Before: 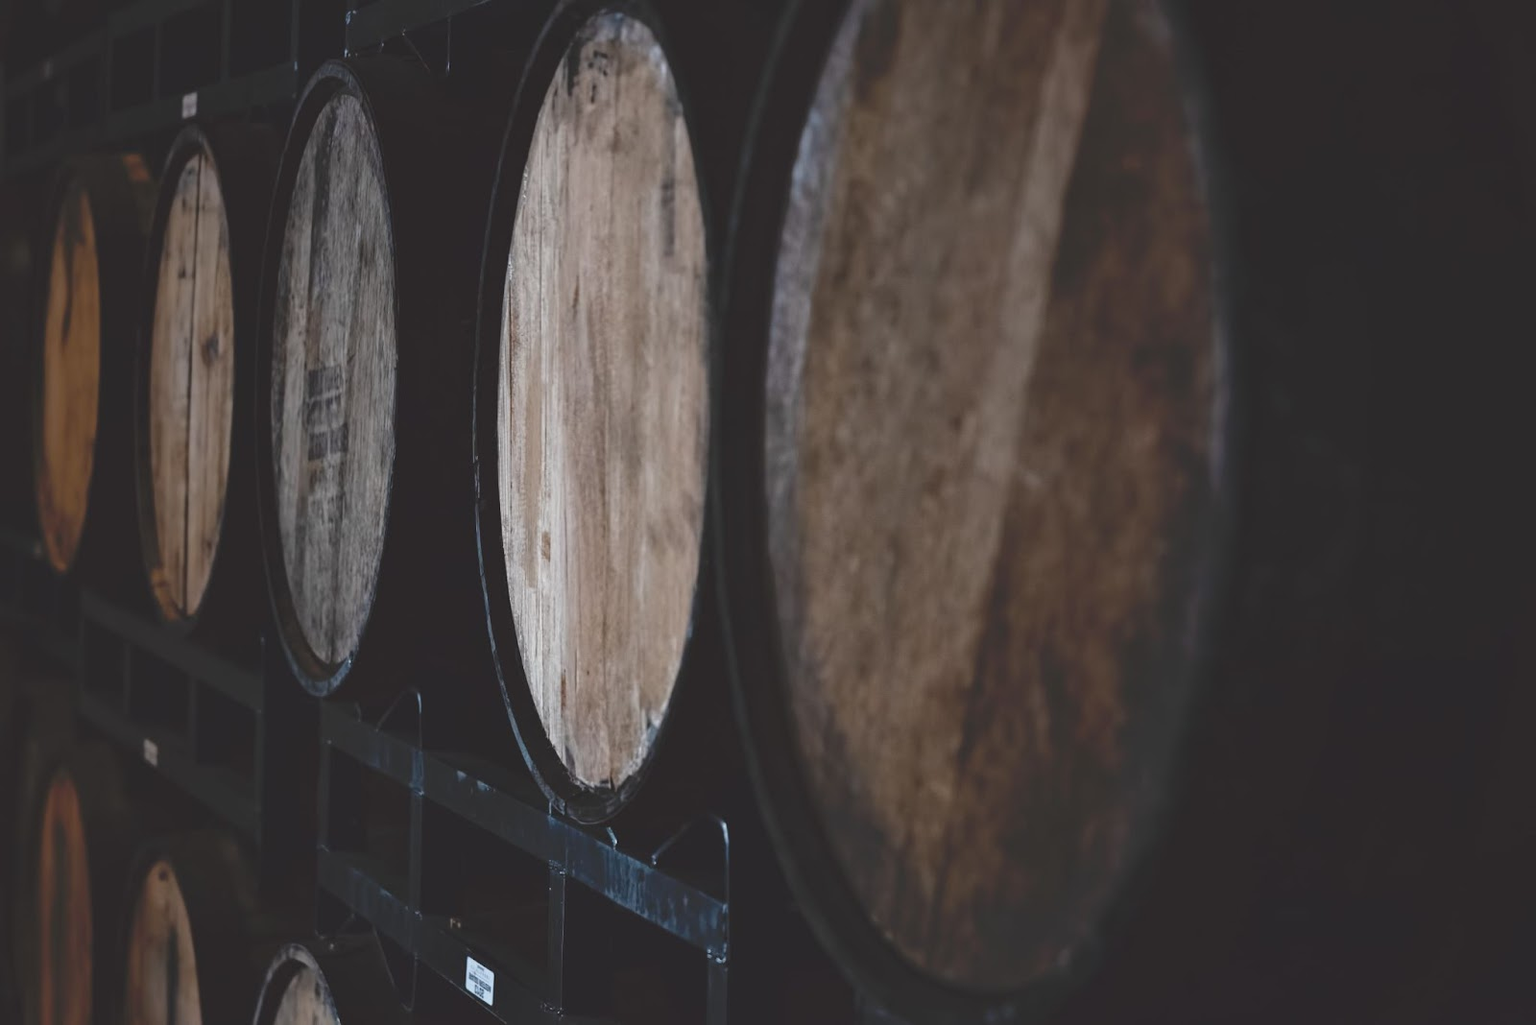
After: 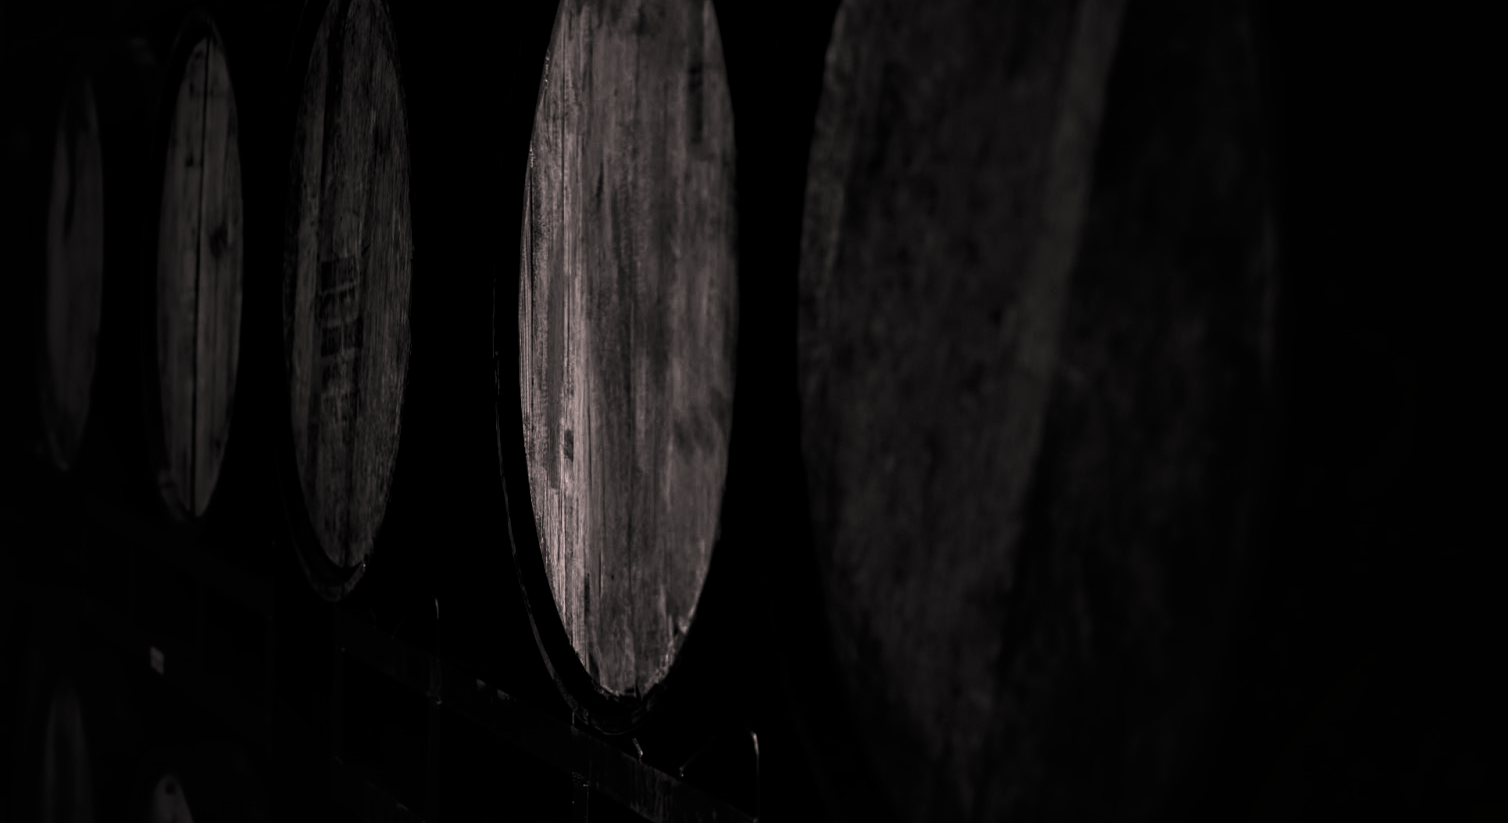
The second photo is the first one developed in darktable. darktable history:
color correction: highlights a* 12.23, highlights b* 5.41
crop and rotate: angle 0.03°, top 11.643%, right 5.651%, bottom 11.189%
white balance: red 1.127, blue 0.943
local contrast: on, module defaults
contrast brightness saturation: contrast 0.02, brightness -1, saturation -1
